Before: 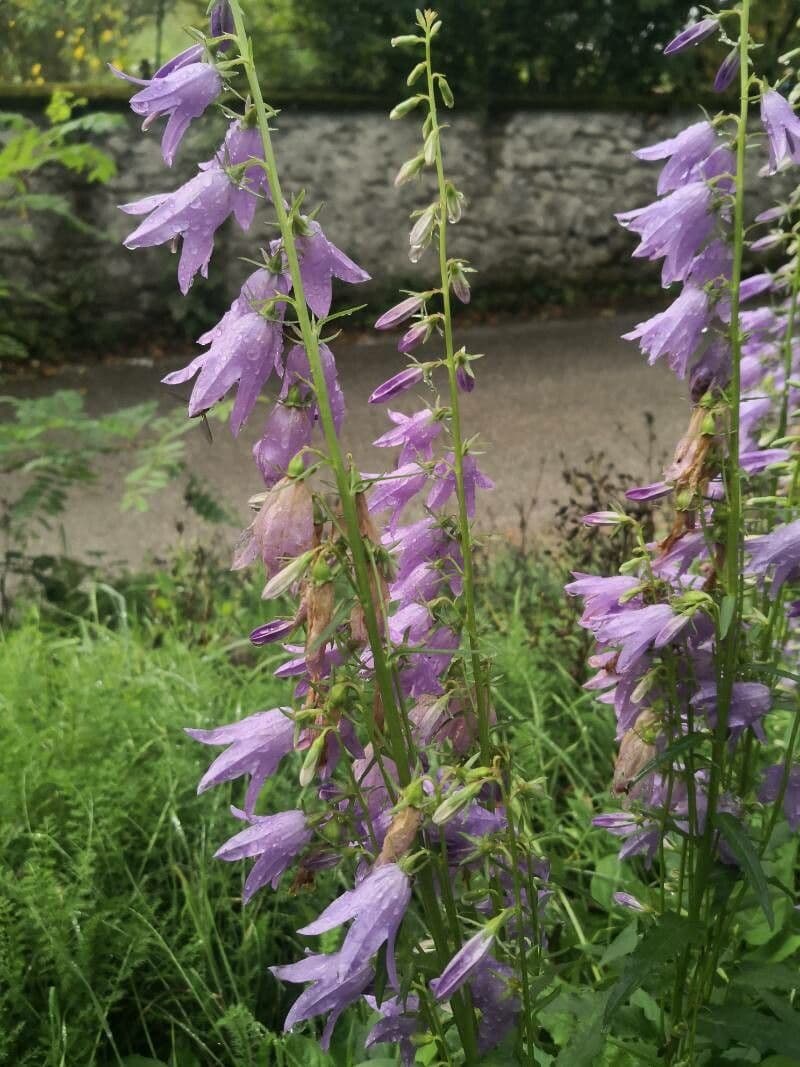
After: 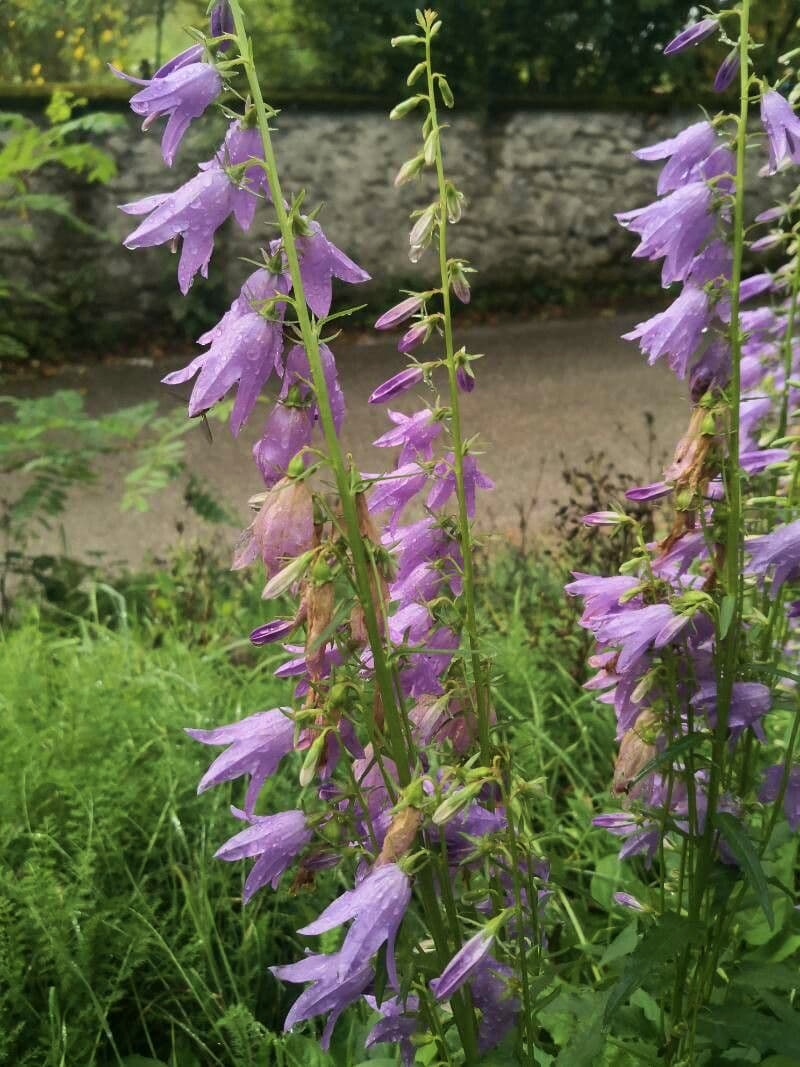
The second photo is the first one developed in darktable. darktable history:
velvia: strength 28.75%
